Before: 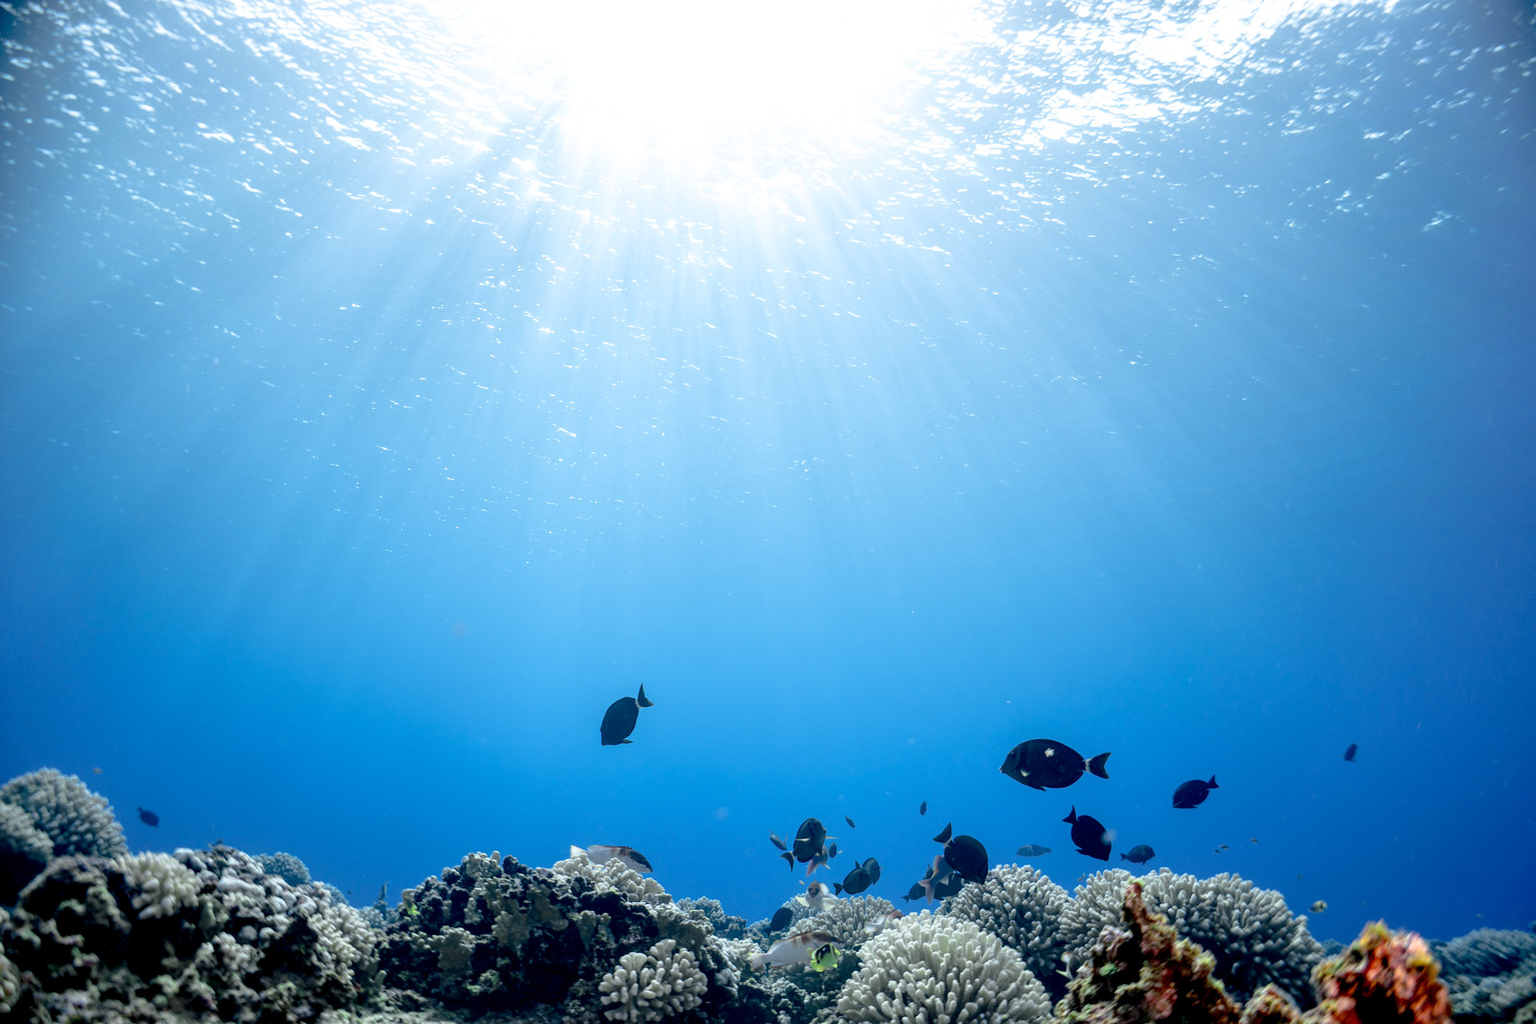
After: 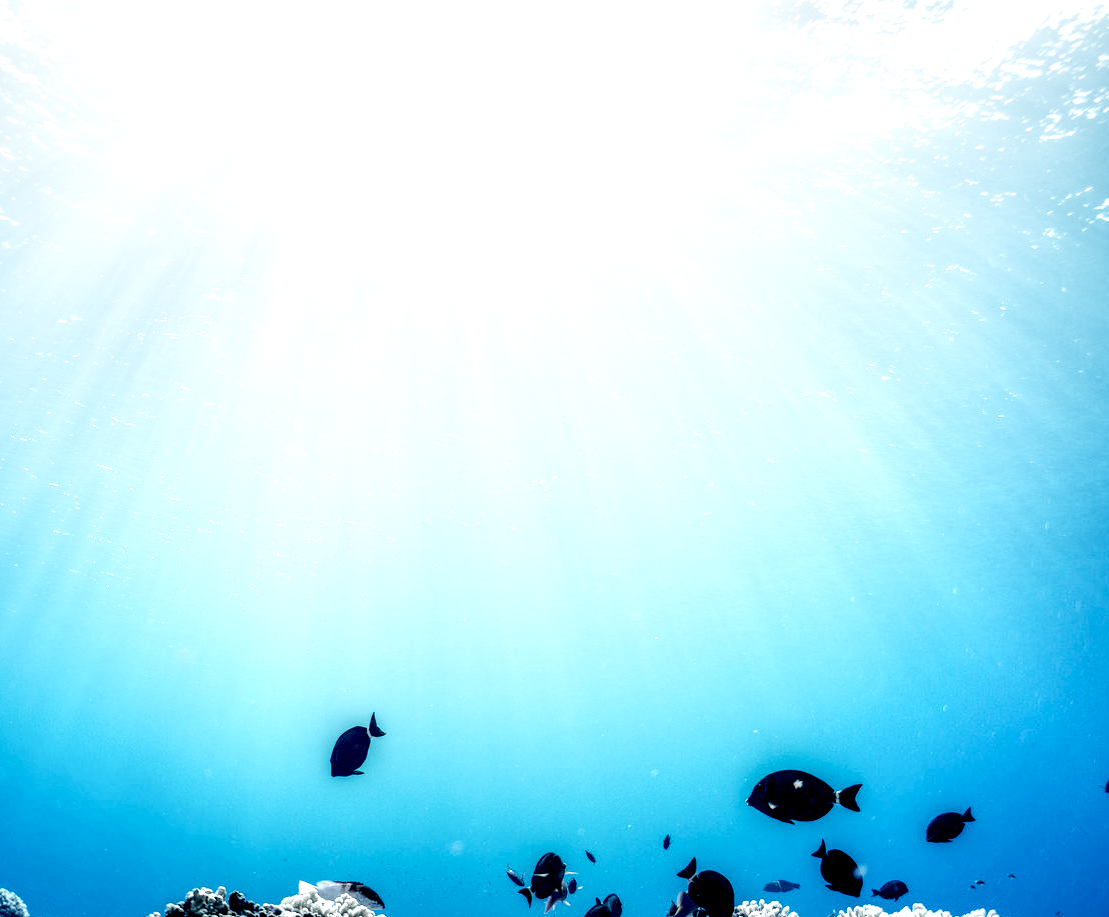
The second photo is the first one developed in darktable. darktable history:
base curve: curves: ch0 [(0, 0) (0.012, 0.01) (0.073, 0.168) (0.31, 0.711) (0.645, 0.957) (1, 1)], preserve colors none
local contrast: shadows 185%, detail 225%
crop: left 18.479%, right 12.2%, bottom 13.971%
